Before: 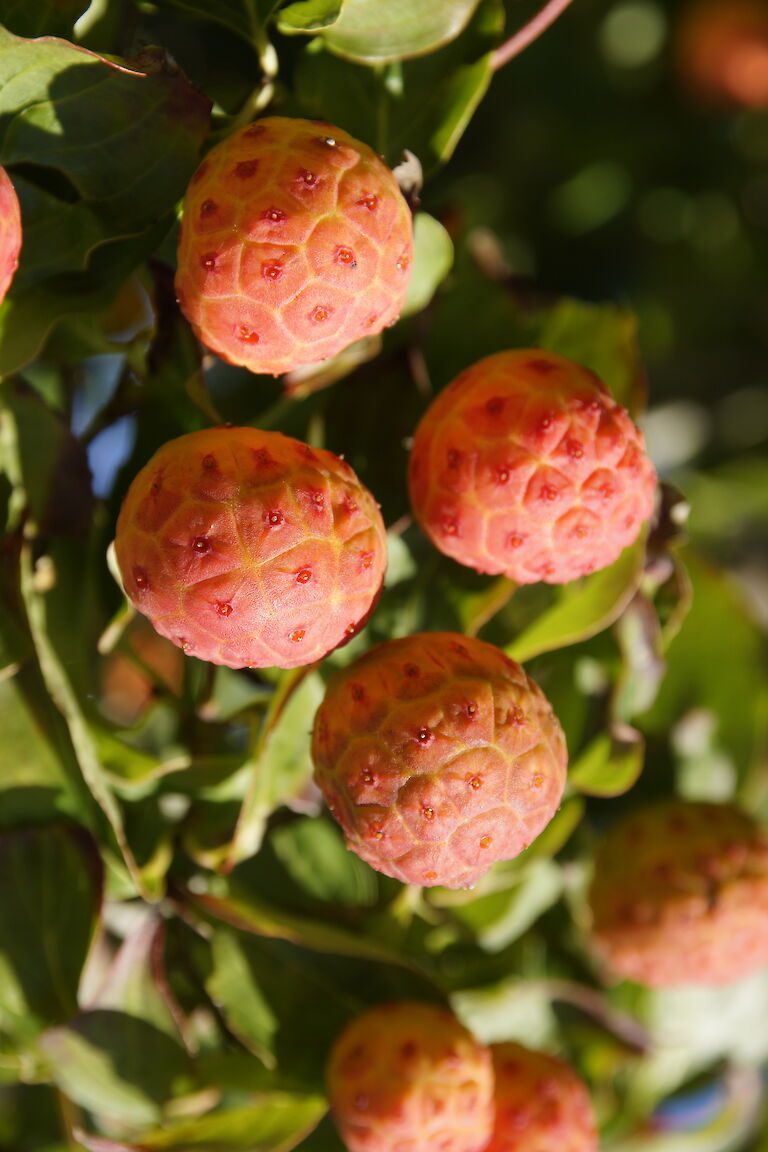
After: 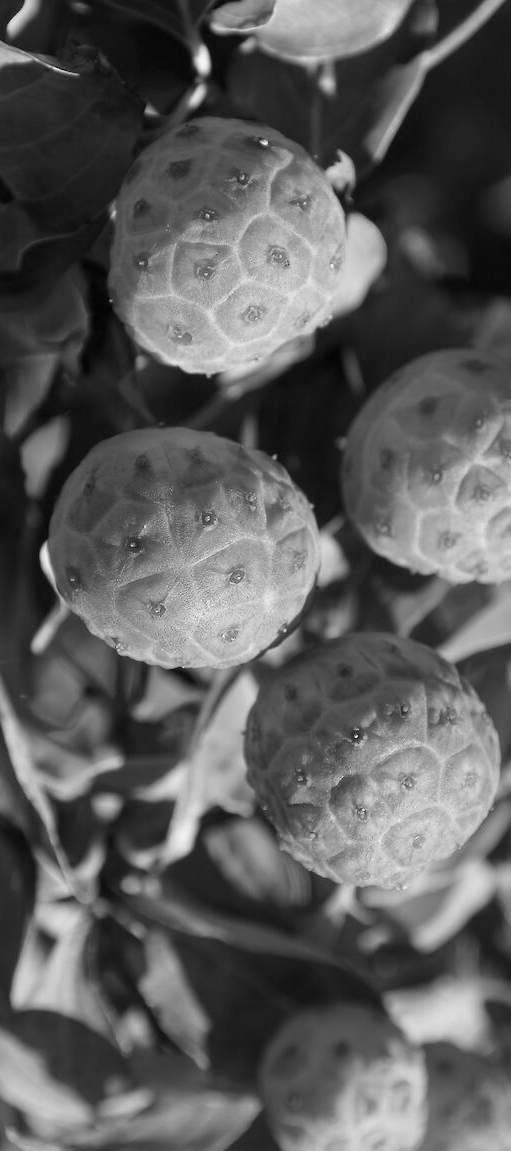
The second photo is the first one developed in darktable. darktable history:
monochrome: on, module defaults
crop and rotate: left 8.786%, right 24.548%
color calibration: x 0.372, y 0.386, temperature 4283.97 K
local contrast: highlights 100%, shadows 100%, detail 120%, midtone range 0.2
